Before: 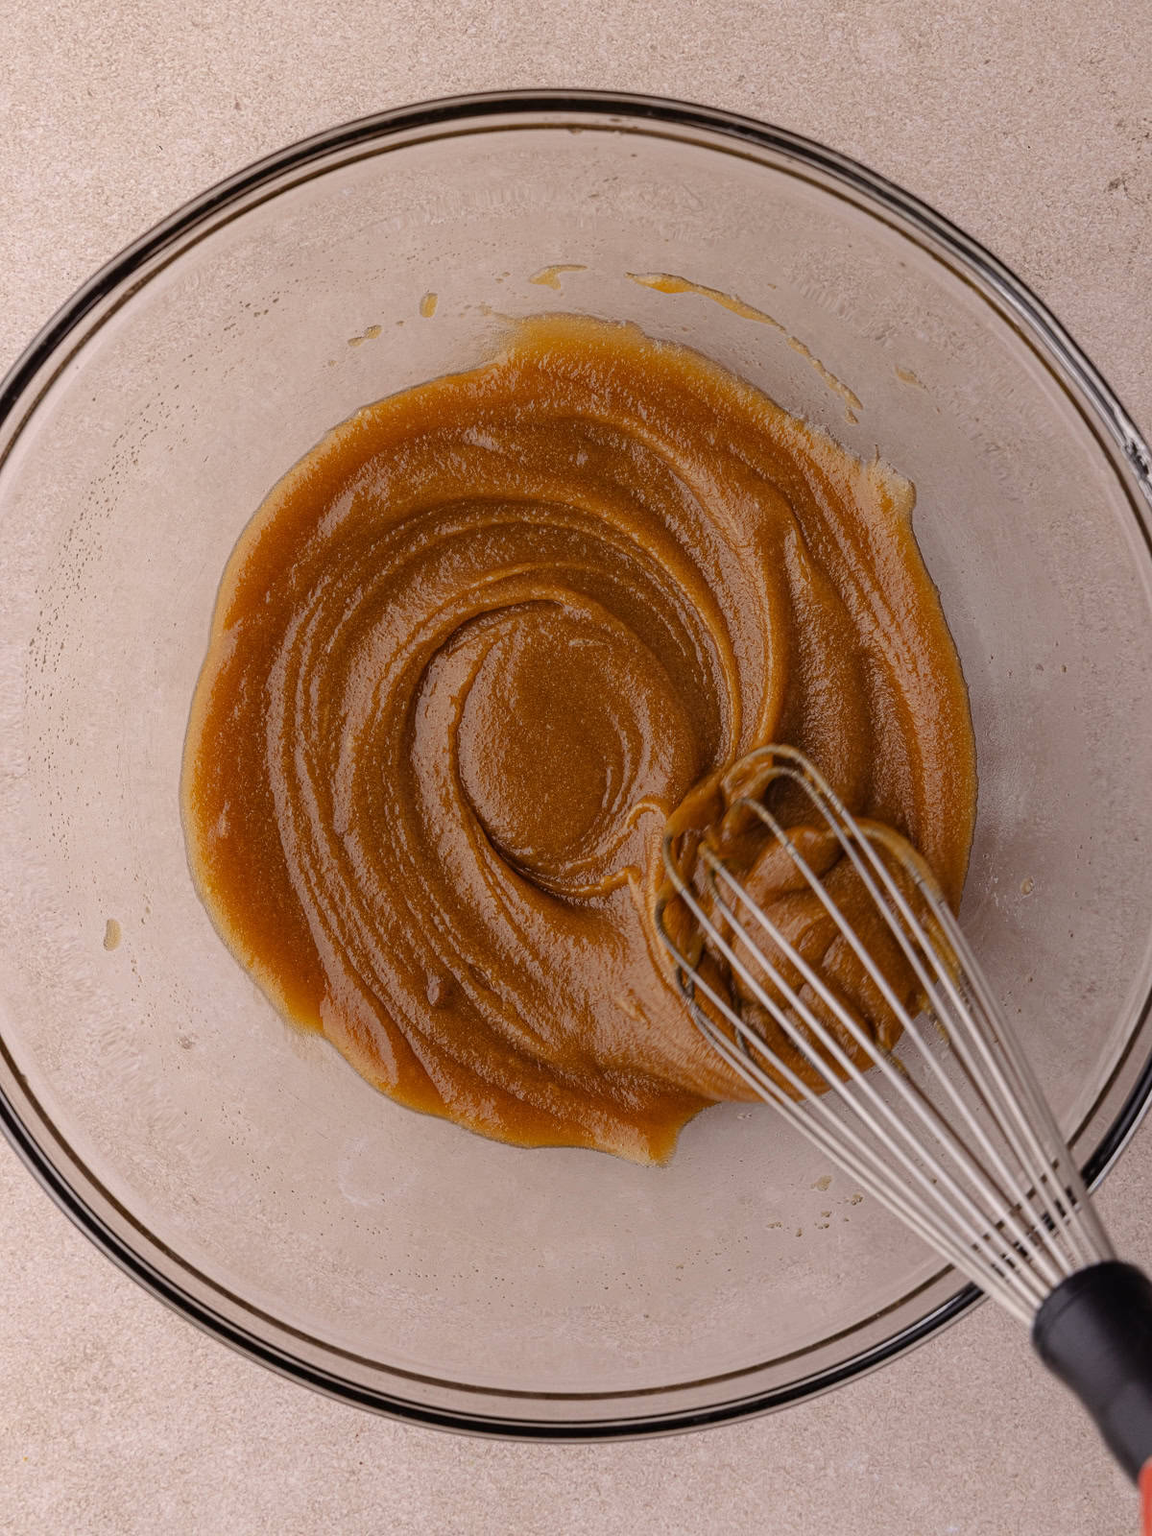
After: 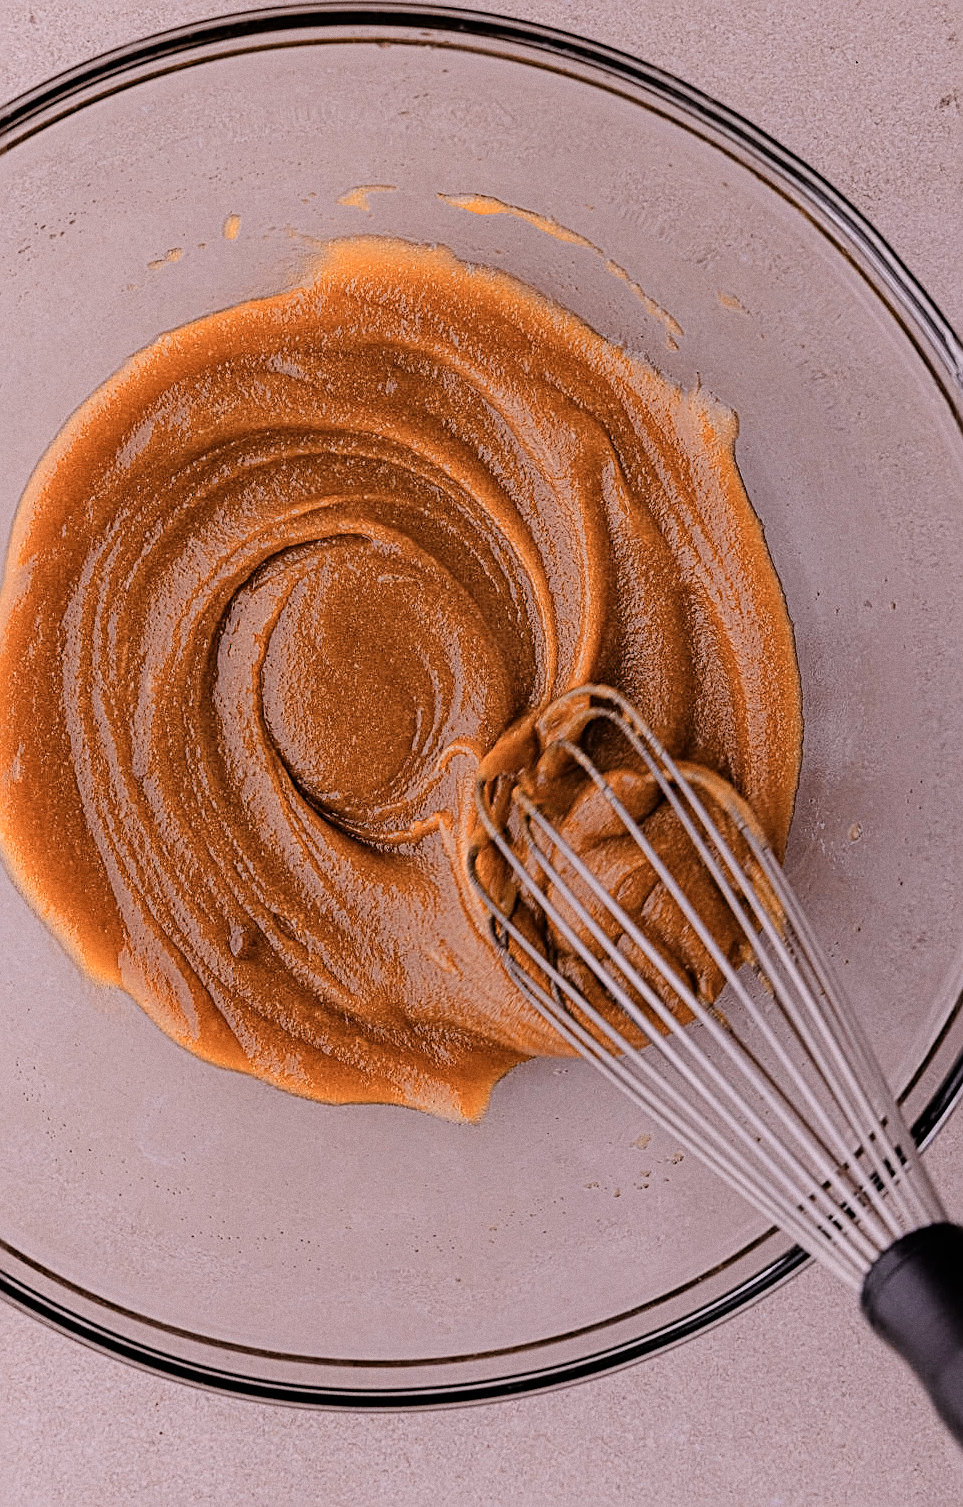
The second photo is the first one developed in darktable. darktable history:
grain: coarseness 0.47 ISO
crop and rotate: left 17.959%, top 5.771%, right 1.742%
sharpen: radius 2.584, amount 0.688
filmic rgb: black relative exposure -7.65 EV, white relative exposure 4.56 EV, hardness 3.61
white balance: red 1.066, blue 1.119
color zones: curves: ch0 [(0.018, 0.548) (0.197, 0.654) (0.425, 0.447) (0.605, 0.658) (0.732, 0.579)]; ch1 [(0.105, 0.531) (0.224, 0.531) (0.386, 0.39) (0.618, 0.456) (0.732, 0.456) (0.956, 0.421)]; ch2 [(0.039, 0.583) (0.215, 0.465) (0.399, 0.544) (0.465, 0.548) (0.614, 0.447) (0.724, 0.43) (0.882, 0.623) (0.956, 0.632)]
vignetting: fall-off start 116.67%, fall-off radius 59.26%, brightness -0.31, saturation -0.056
color correction: highlights a* 0.003, highlights b* -0.283
